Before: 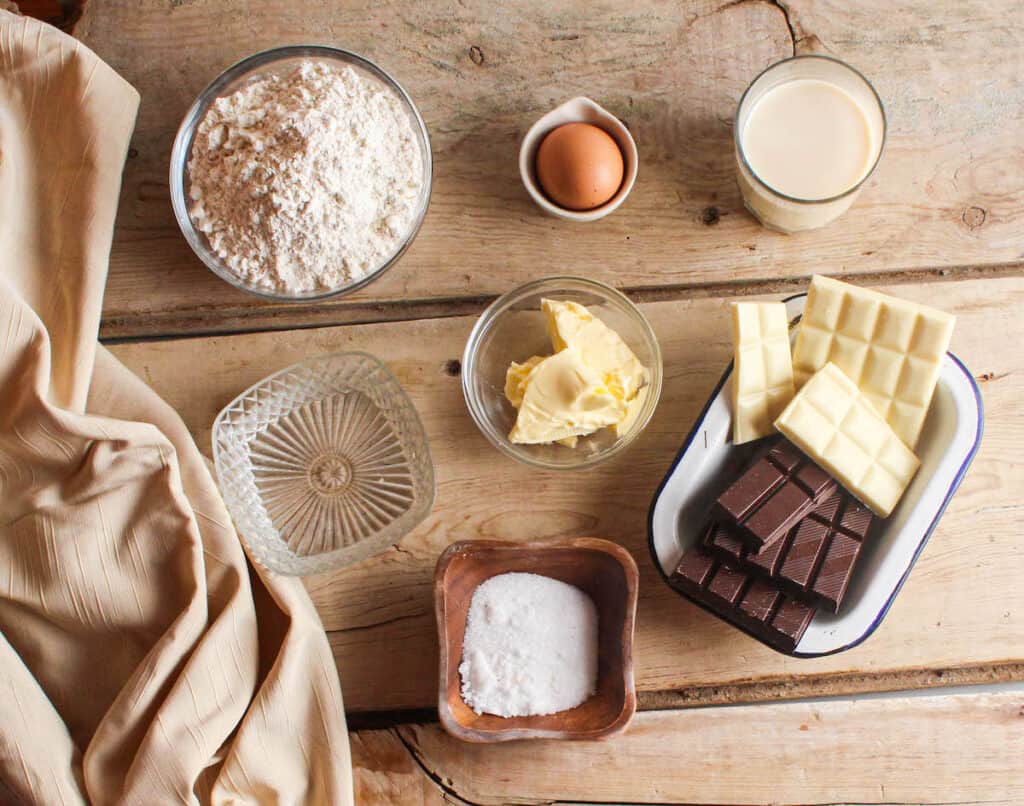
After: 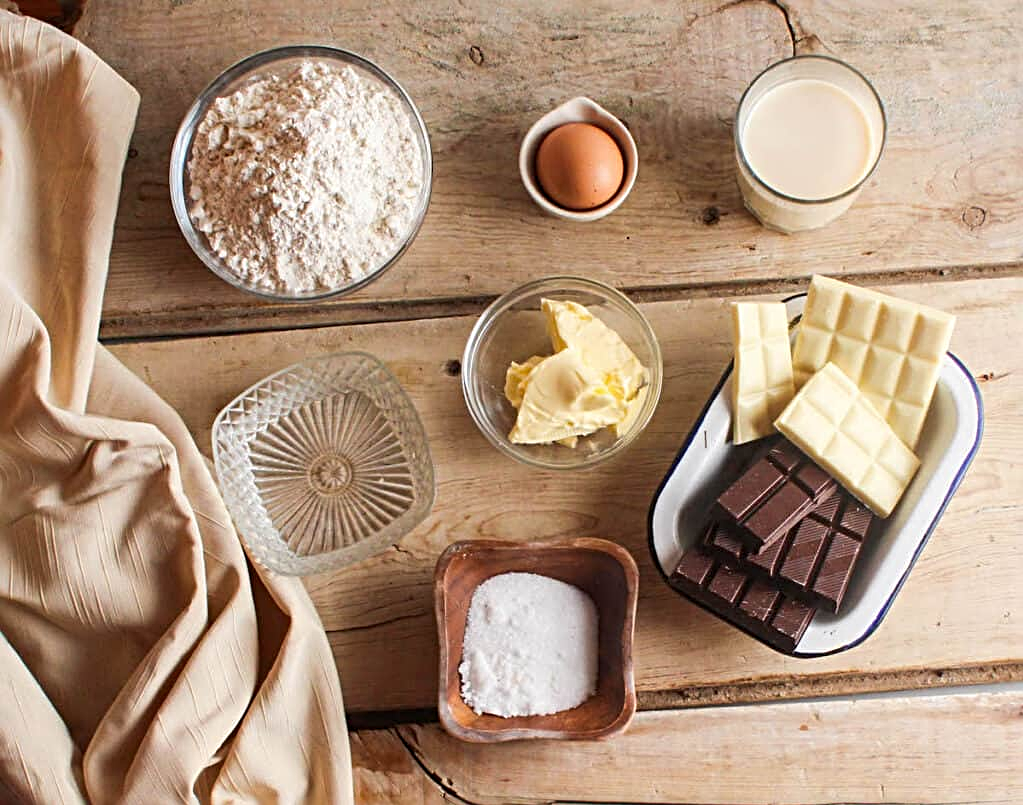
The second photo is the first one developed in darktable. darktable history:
sharpen: radius 3.119
